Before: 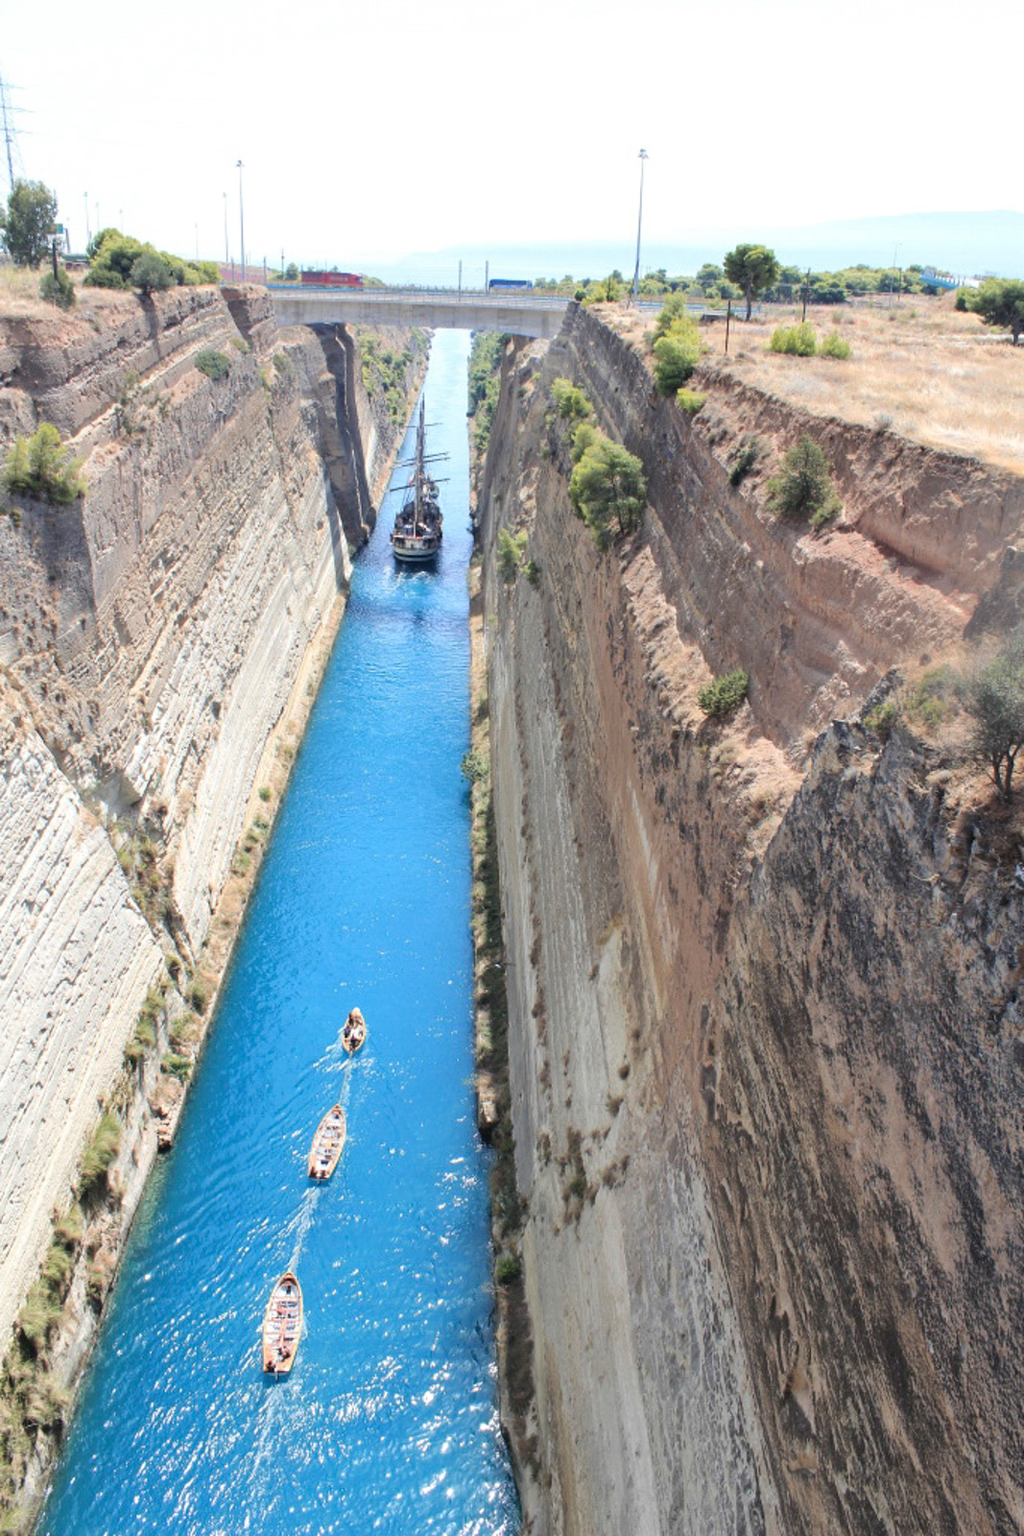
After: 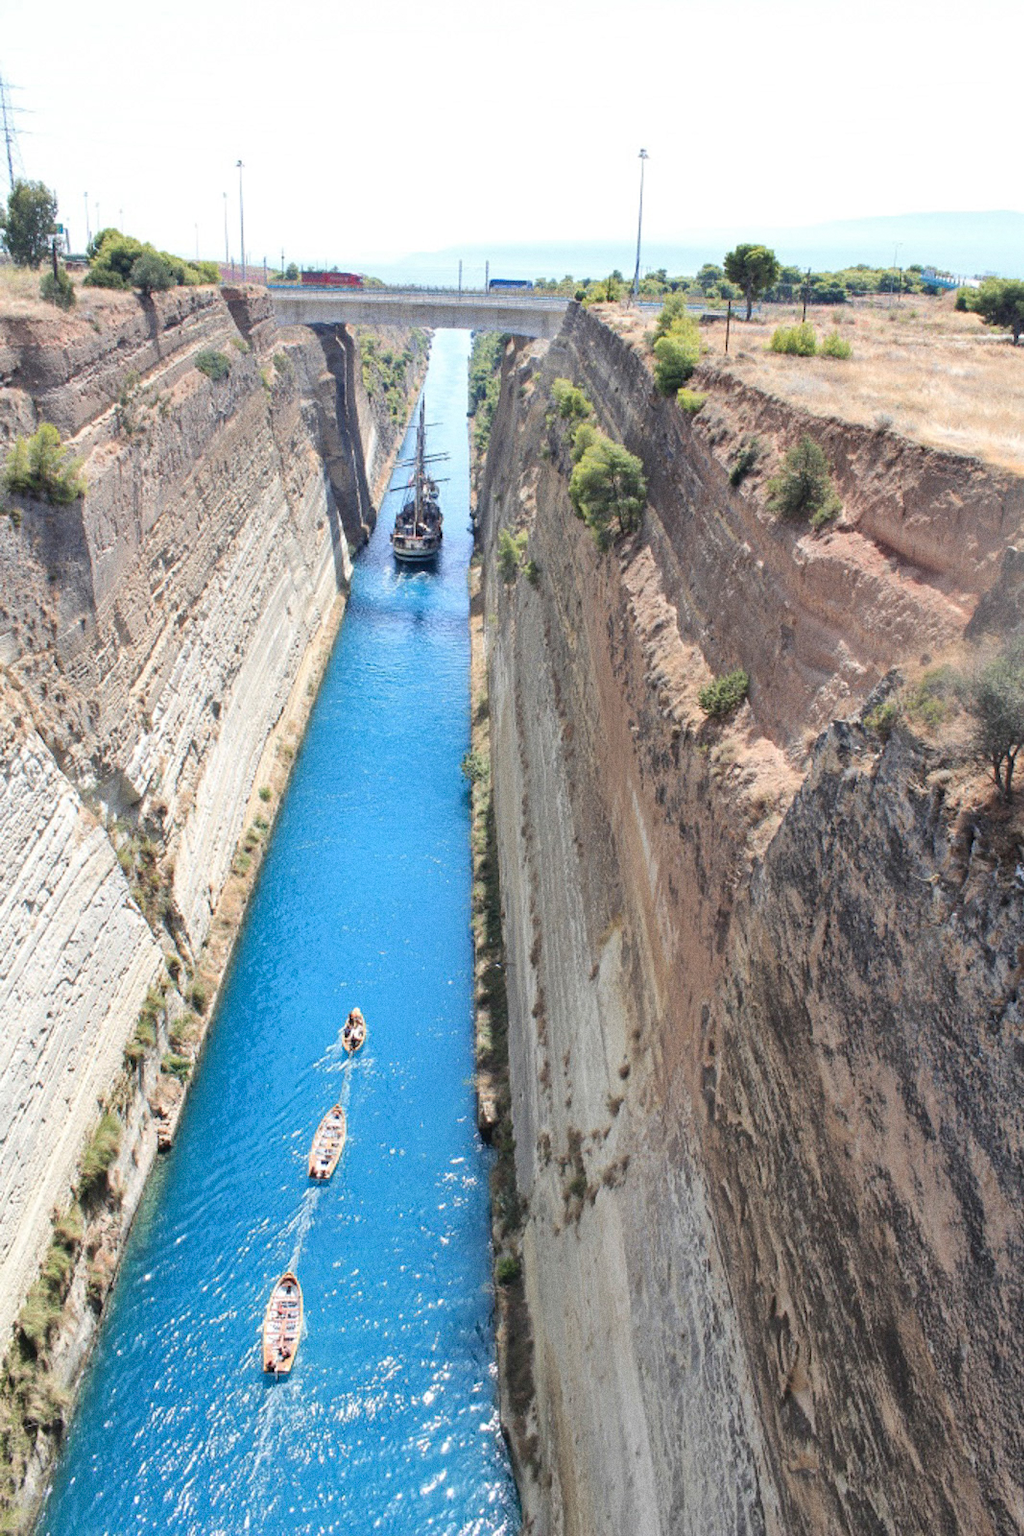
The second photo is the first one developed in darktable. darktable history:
grain: on, module defaults
shadows and highlights: shadows 37.27, highlights -28.18, soften with gaussian
